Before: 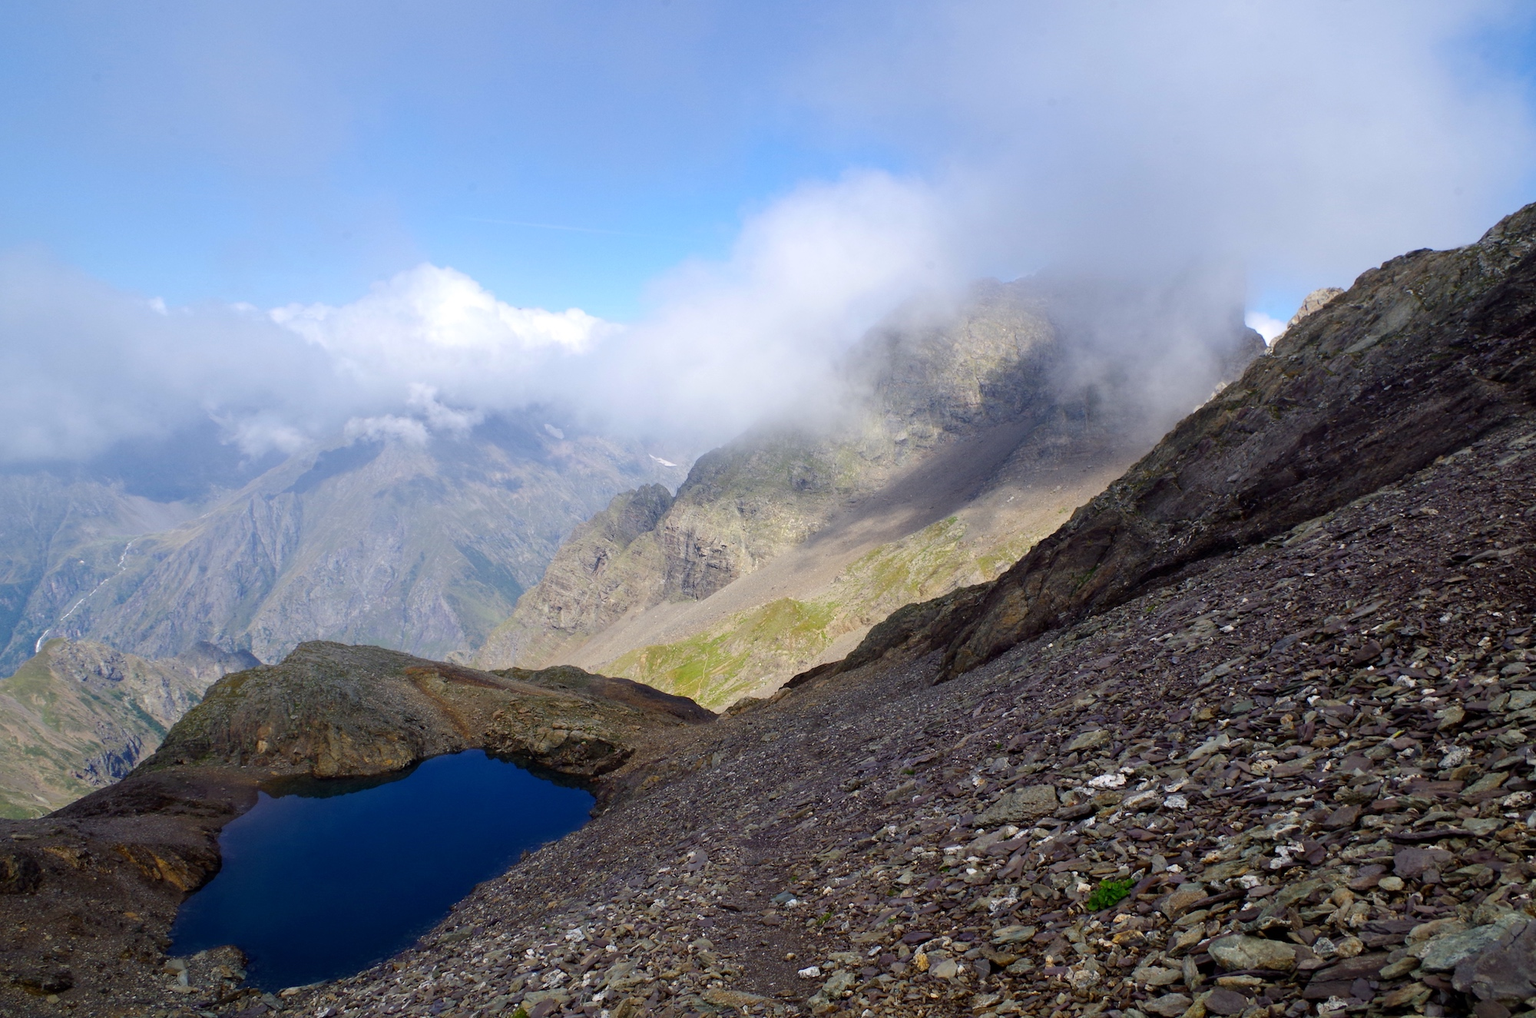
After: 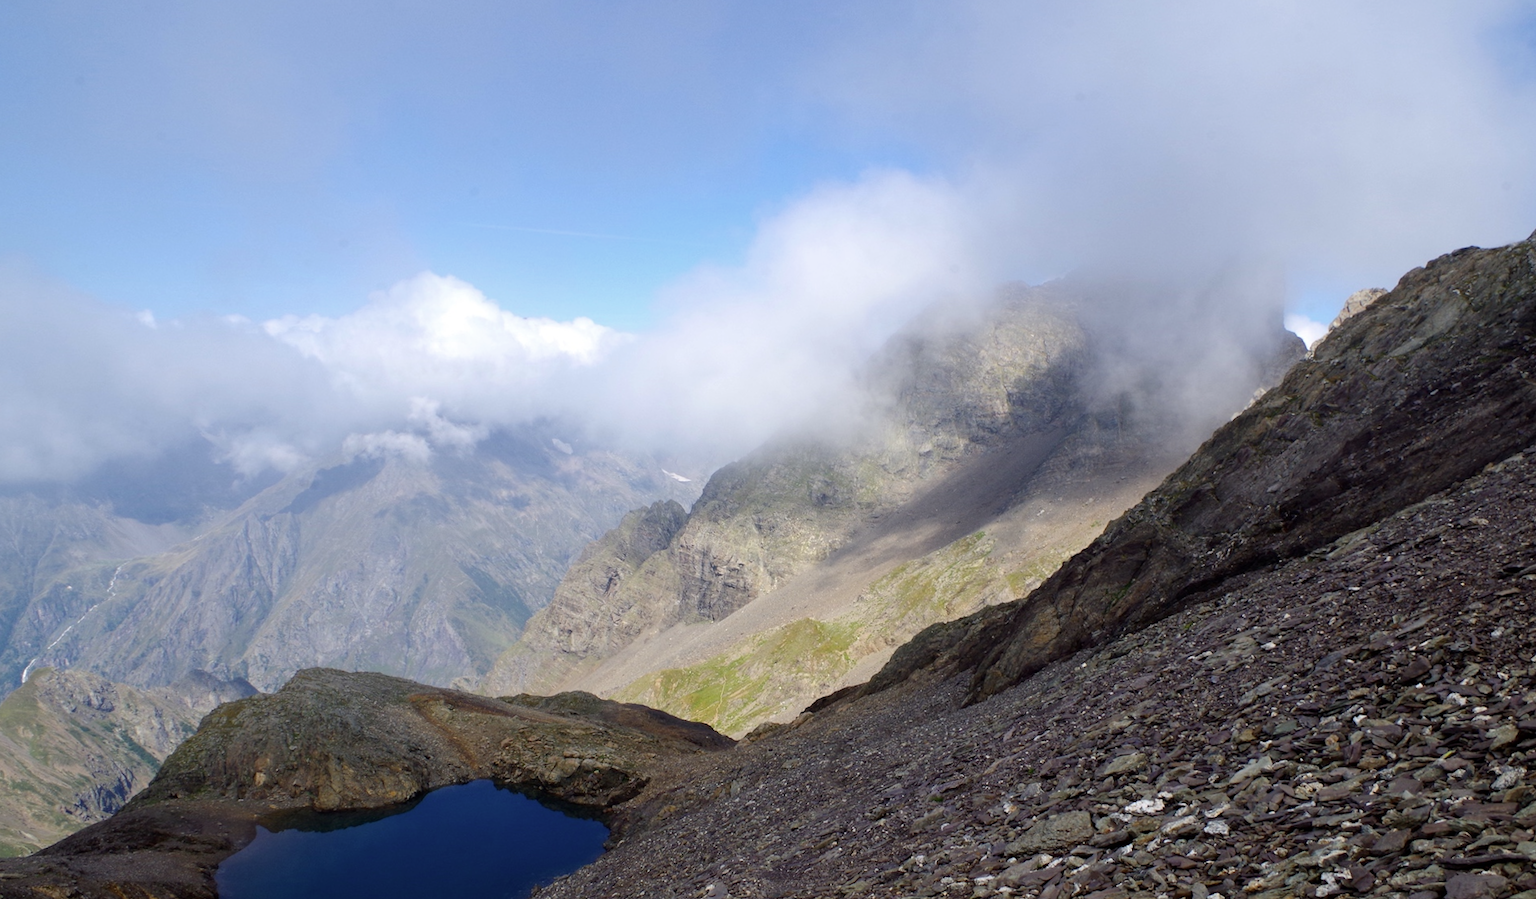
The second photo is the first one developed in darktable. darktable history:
crop and rotate: angle 0.545°, left 0.37%, right 2.683%, bottom 14.315%
color correction: highlights b* 0.043, saturation 0.859
